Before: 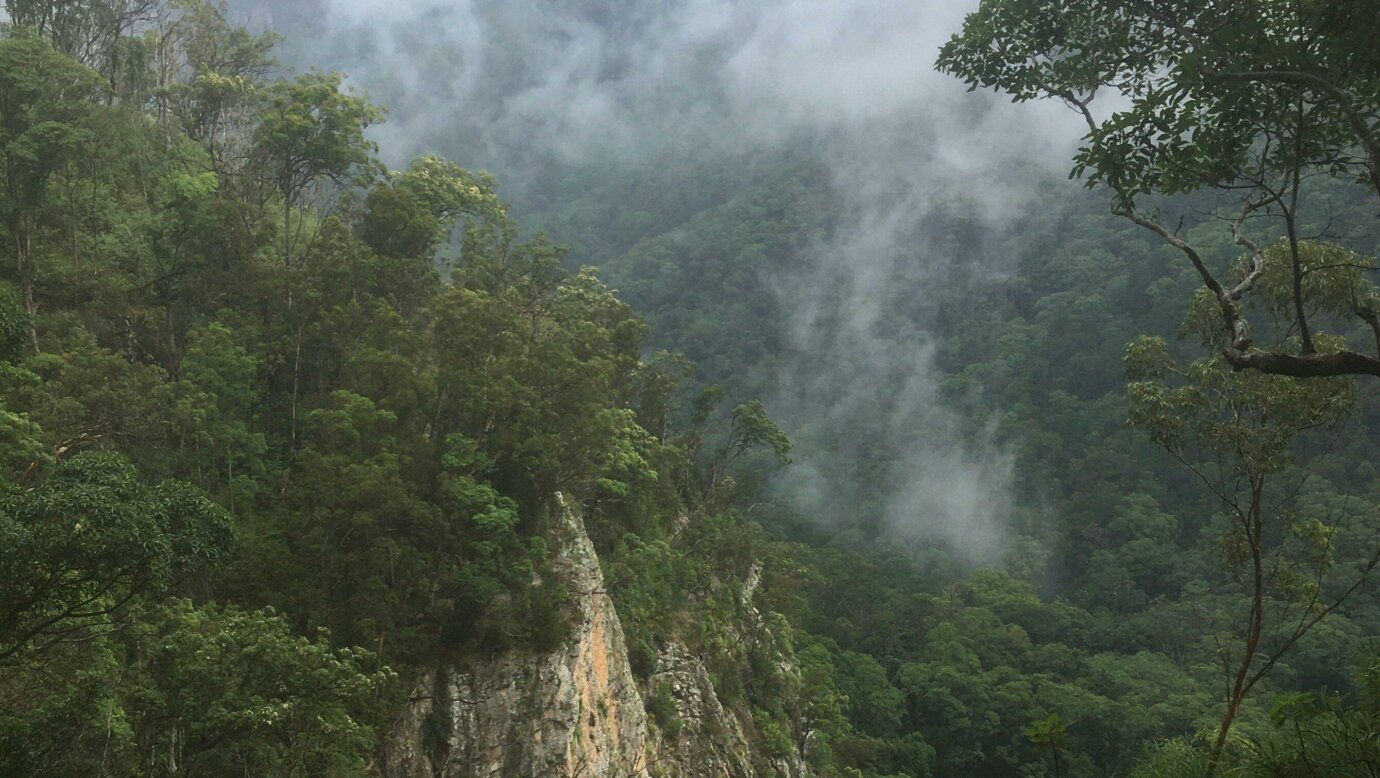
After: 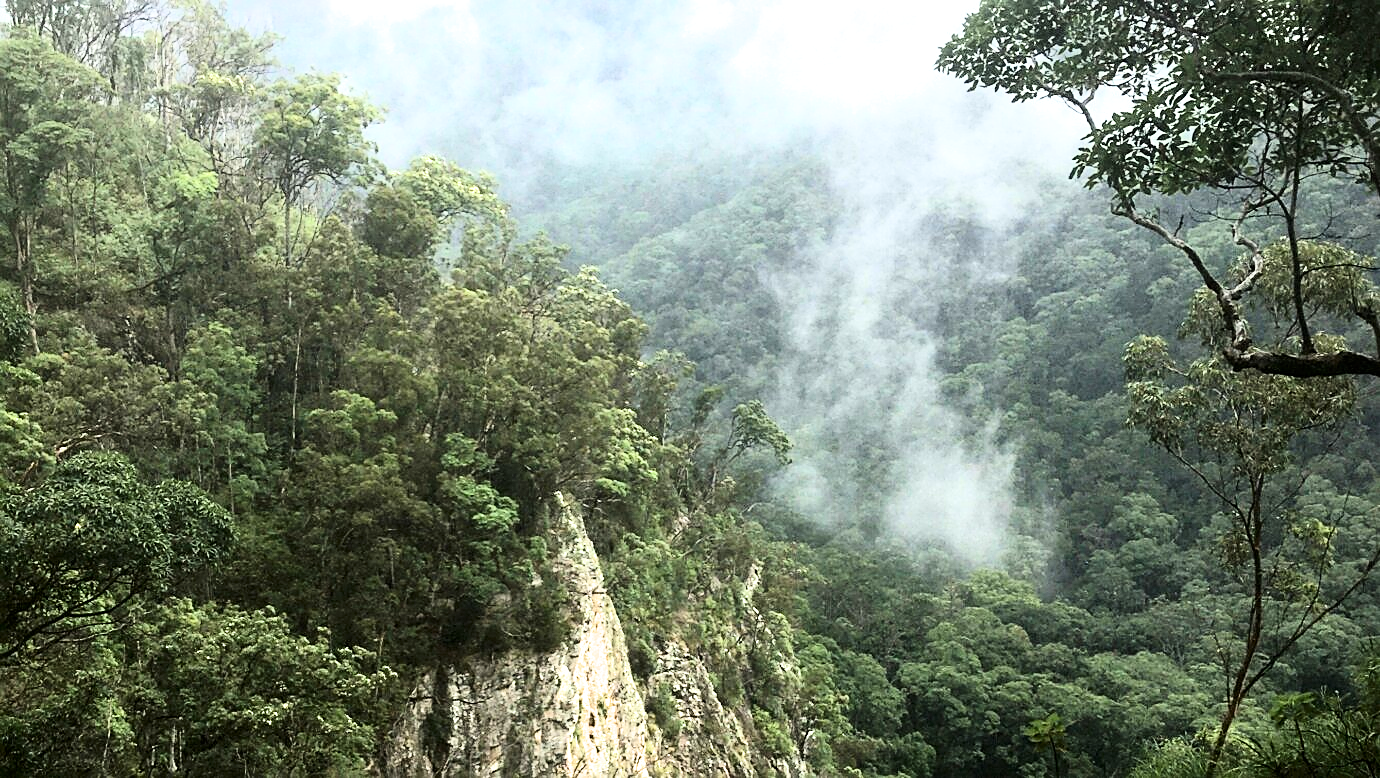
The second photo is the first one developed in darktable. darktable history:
local contrast: mode bilateral grid, contrast 15, coarseness 36, detail 105%, midtone range 0.2
filmic rgb: black relative exposure -3.72 EV, white relative exposure 2.77 EV, dynamic range scaling -5.32%, hardness 3.03
contrast brightness saturation: contrast 0.28
exposure: black level correction 0, exposure 1.3 EV, compensate highlight preservation false
sharpen: on, module defaults
